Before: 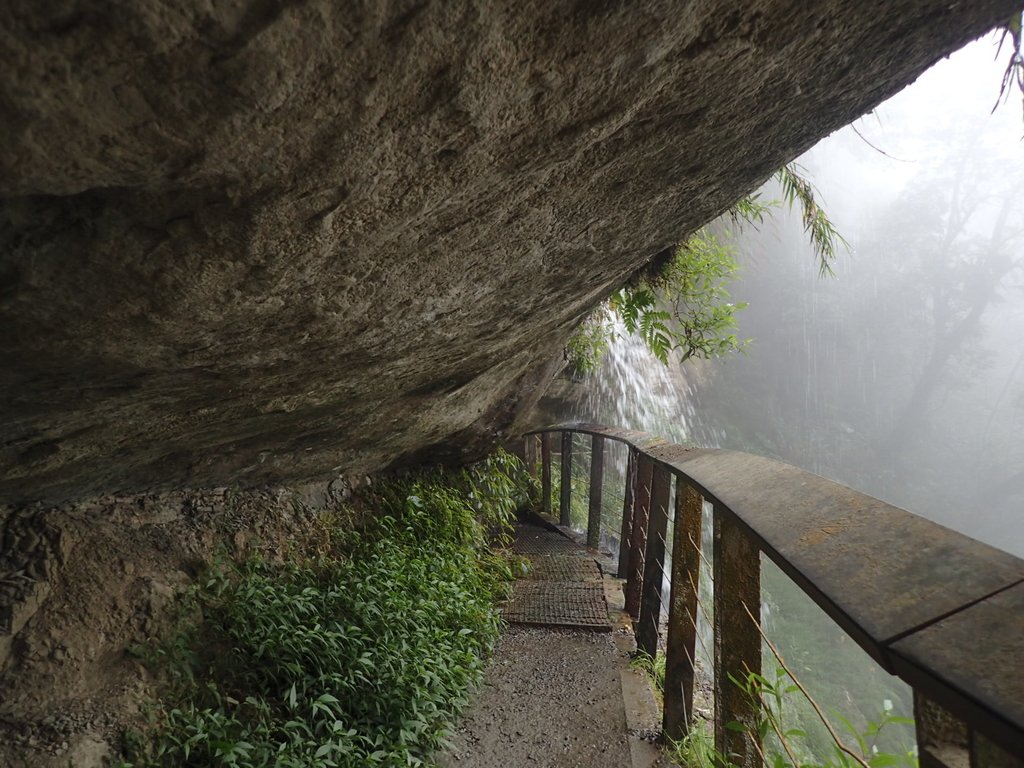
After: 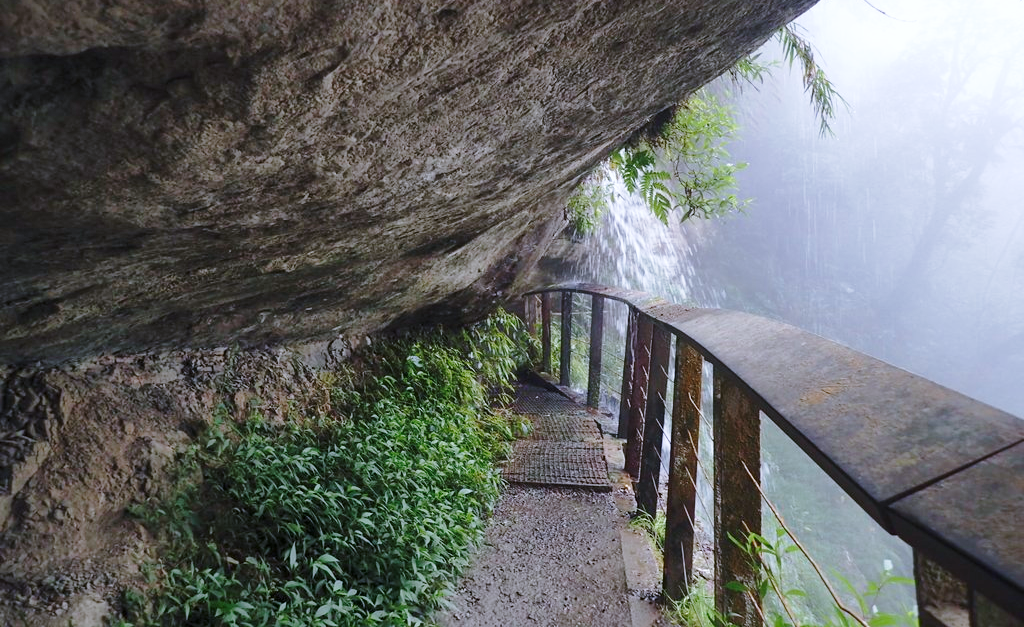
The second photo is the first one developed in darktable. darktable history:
crop and rotate: top 18.331%
exposure: black level correction 0.001, compensate highlight preservation false
shadows and highlights: shadows color adjustment 98%, highlights color adjustment 58.67%
color calibration: illuminant as shot in camera, x 0.377, y 0.393, temperature 4209.86 K
base curve: curves: ch0 [(0, 0) (0.028, 0.03) (0.121, 0.232) (0.46, 0.748) (0.859, 0.968) (1, 1)], preserve colors none
